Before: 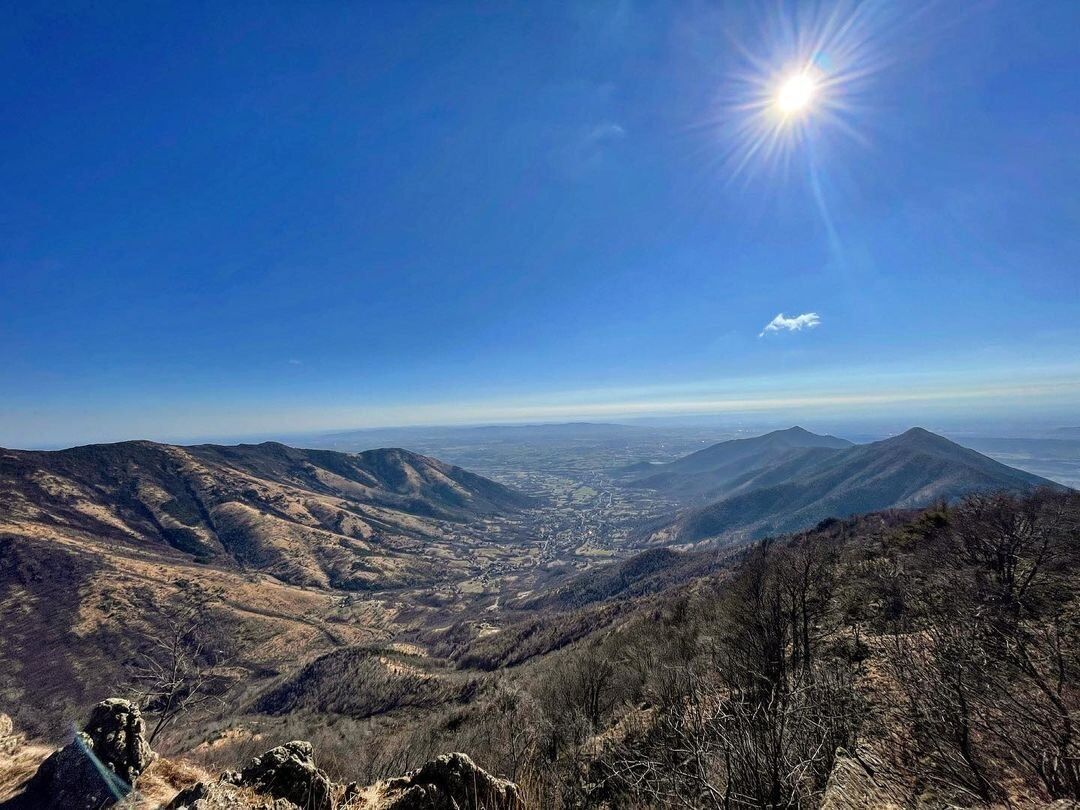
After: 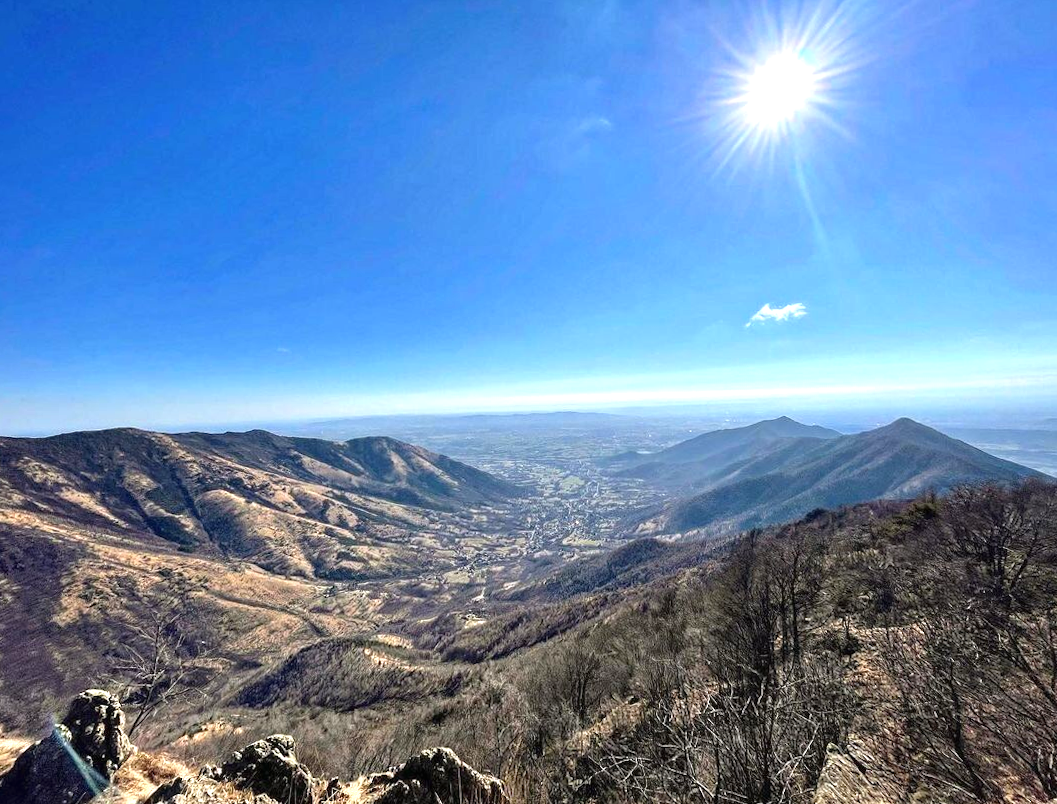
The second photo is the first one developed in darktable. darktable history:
exposure: black level correction 0, exposure 0.9 EV, compensate highlight preservation false
rotate and perspective: rotation 0.226°, lens shift (vertical) -0.042, crop left 0.023, crop right 0.982, crop top 0.006, crop bottom 0.994
